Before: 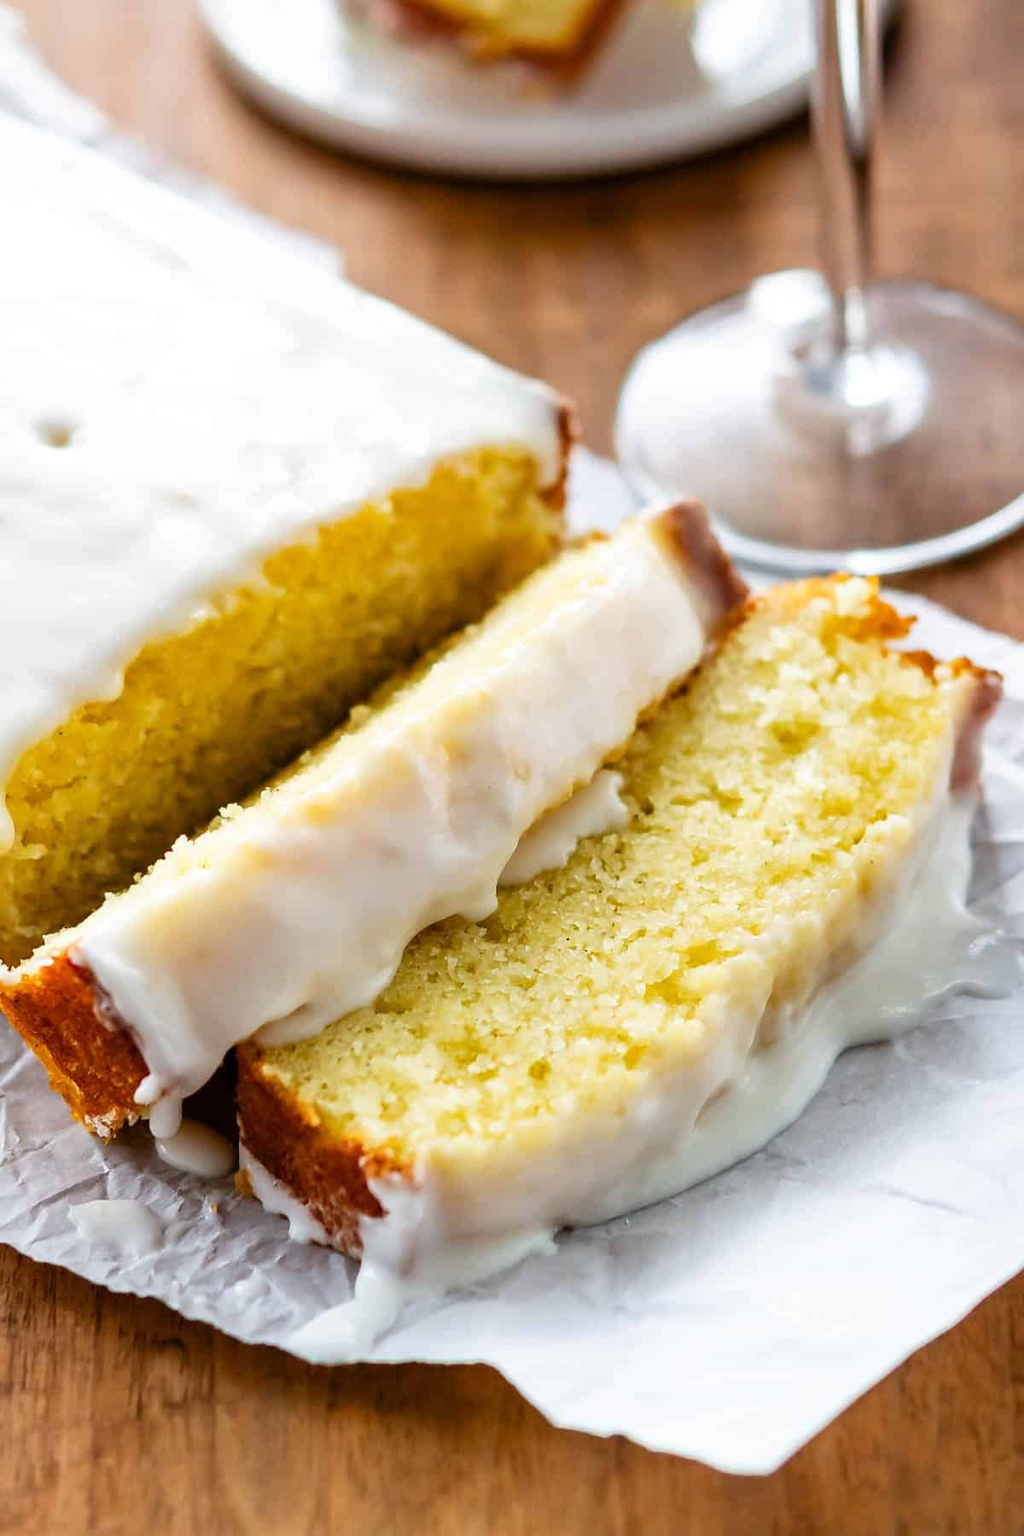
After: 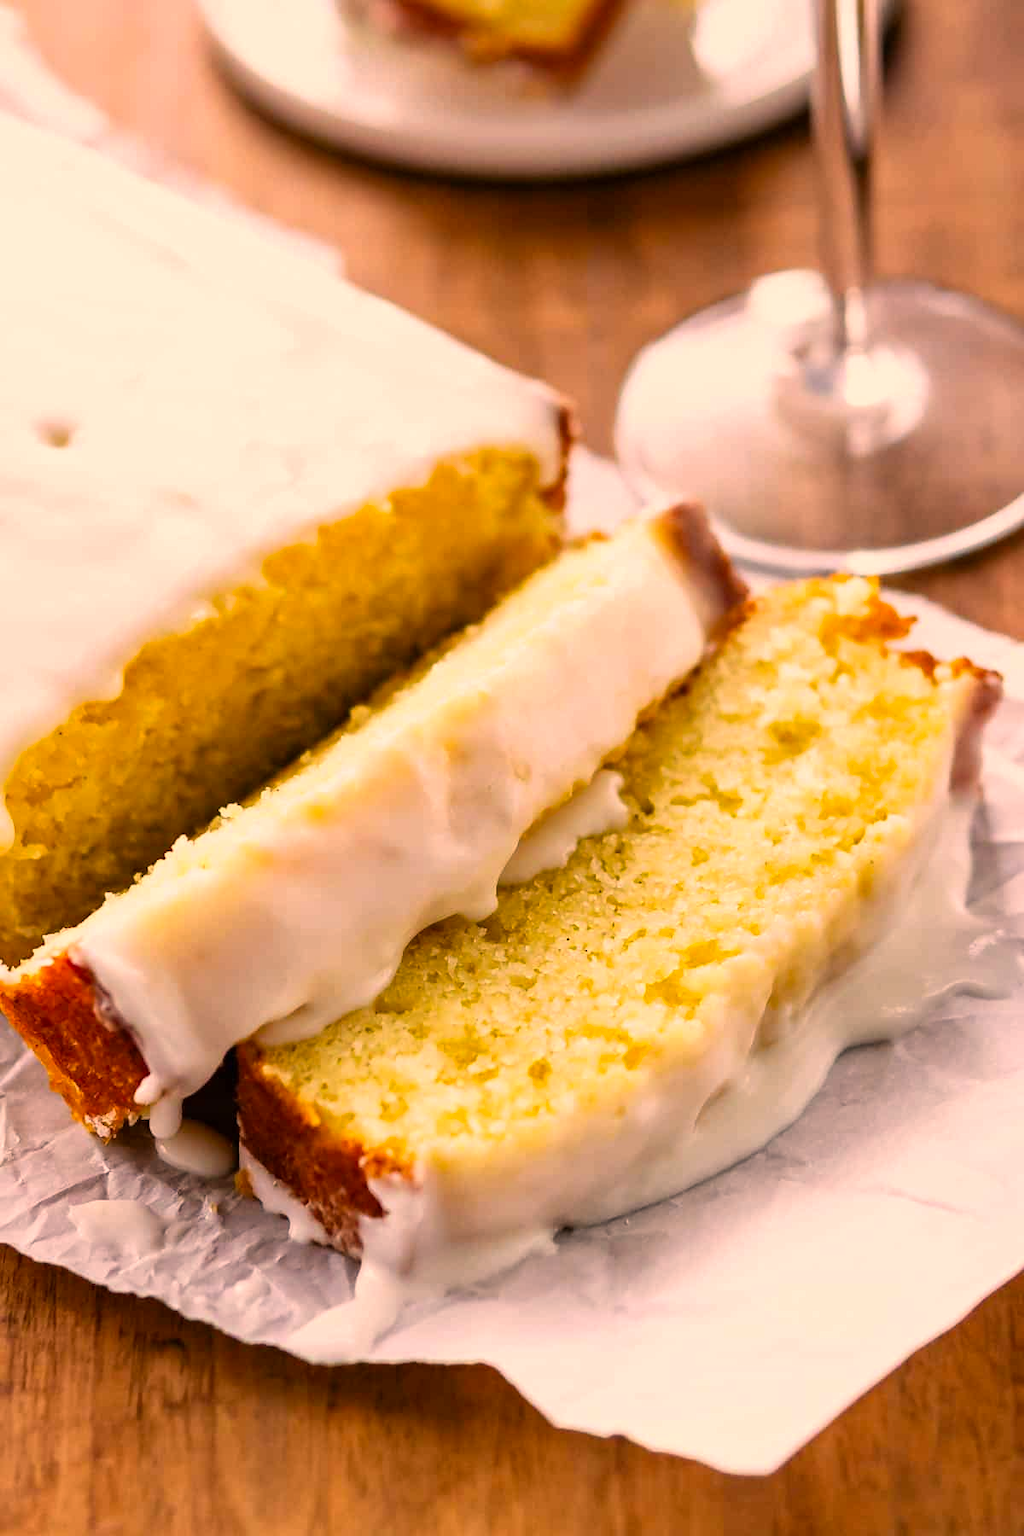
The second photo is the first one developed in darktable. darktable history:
color balance rgb: perceptual saturation grading › global saturation 2.897%
color correction: highlights a* 21.57, highlights b* 22.24
